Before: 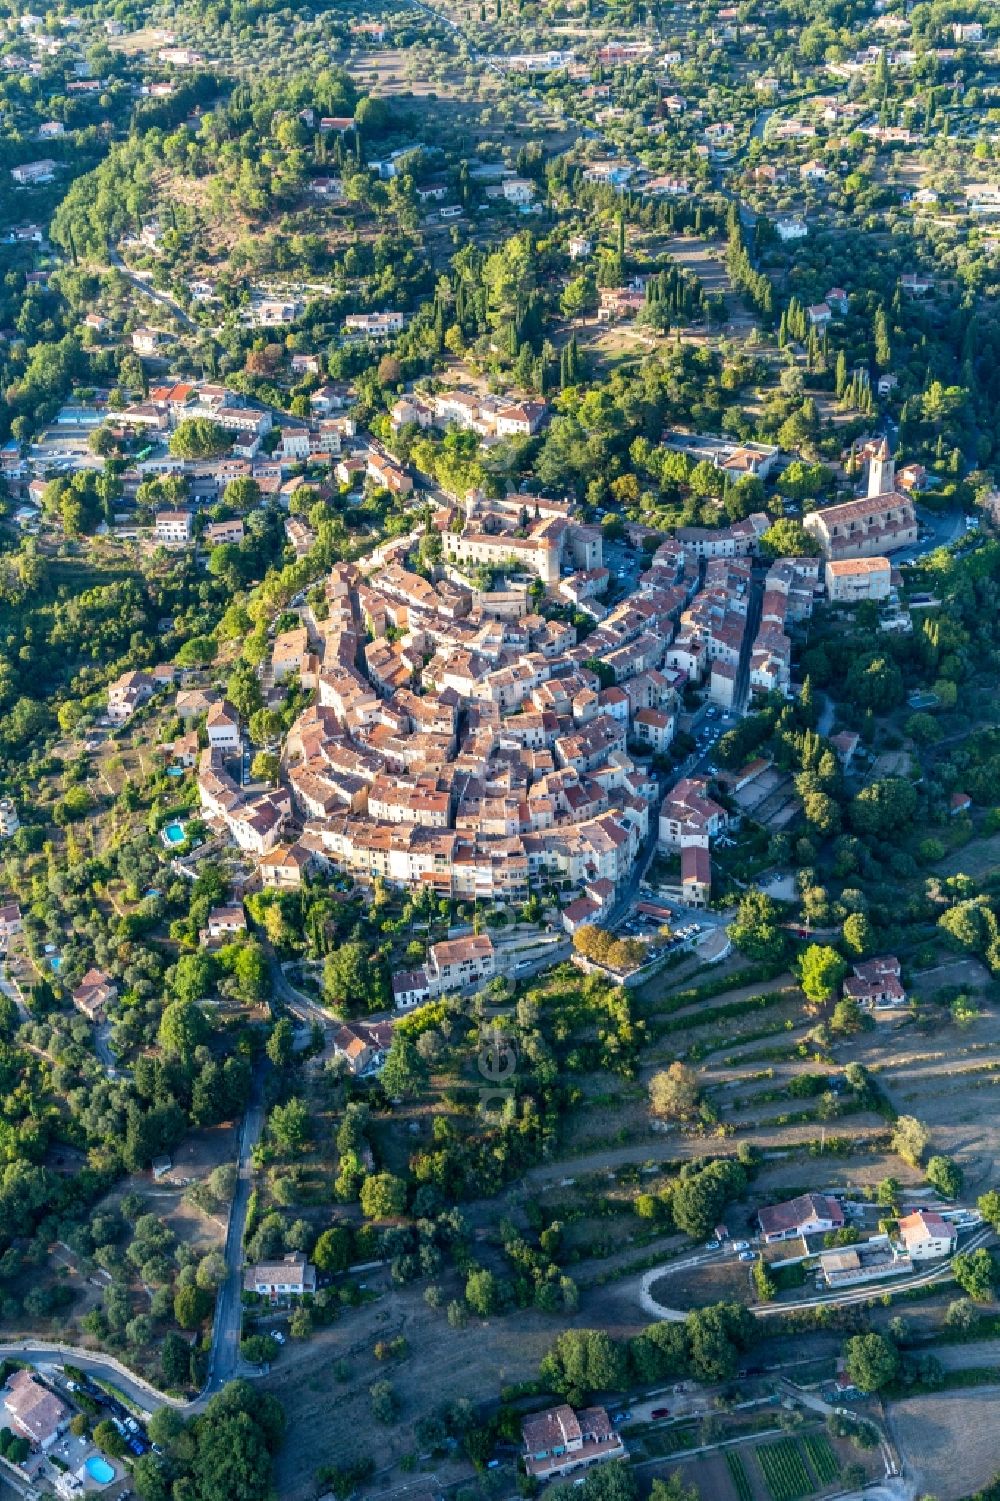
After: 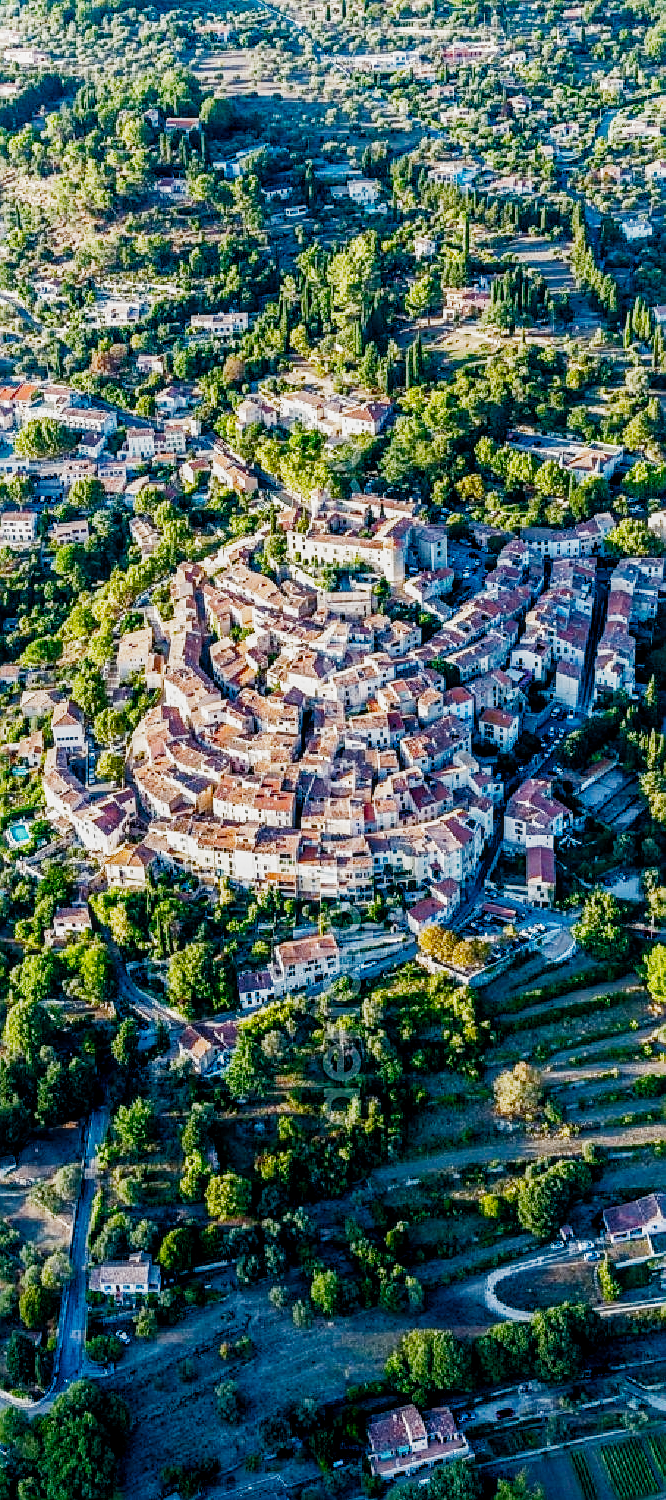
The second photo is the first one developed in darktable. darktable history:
exposure: exposure 0.296 EV, compensate exposure bias true, compensate highlight preservation false
crop and rotate: left 15.556%, right 17.747%
filmic rgb: black relative exposure -7.65 EV, white relative exposure 4.56 EV, hardness 3.61, contrast 0.991, add noise in highlights 0.001, preserve chrominance no, color science v3 (2019), use custom middle-gray values true, contrast in highlights soft
sharpen: on, module defaults
contrast brightness saturation: saturation 0.181
local contrast: on, module defaults
color balance rgb: linear chroma grading › global chroma 8.709%, perceptual saturation grading › global saturation 26.935%, perceptual saturation grading › highlights -28.036%, perceptual saturation grading › mid-tones 15.195%, perceptual saturation grading › shadows 33.451%, perceptual brilliance grading › highlights 14.289%, perceptual brilliance grading › mid-tones -5.319%, perceptual brilliance grading › shadows -27.247%
